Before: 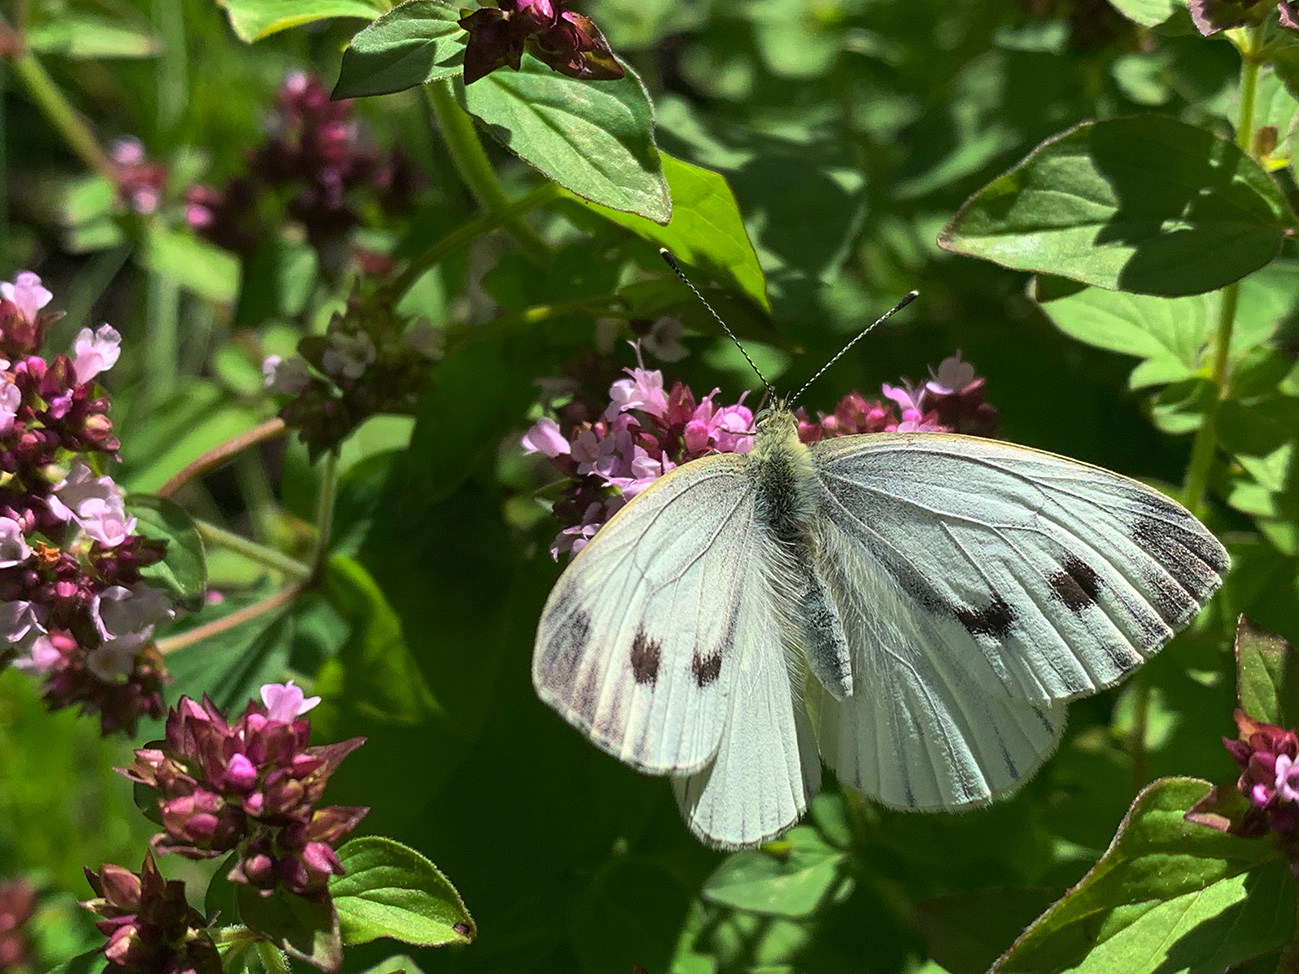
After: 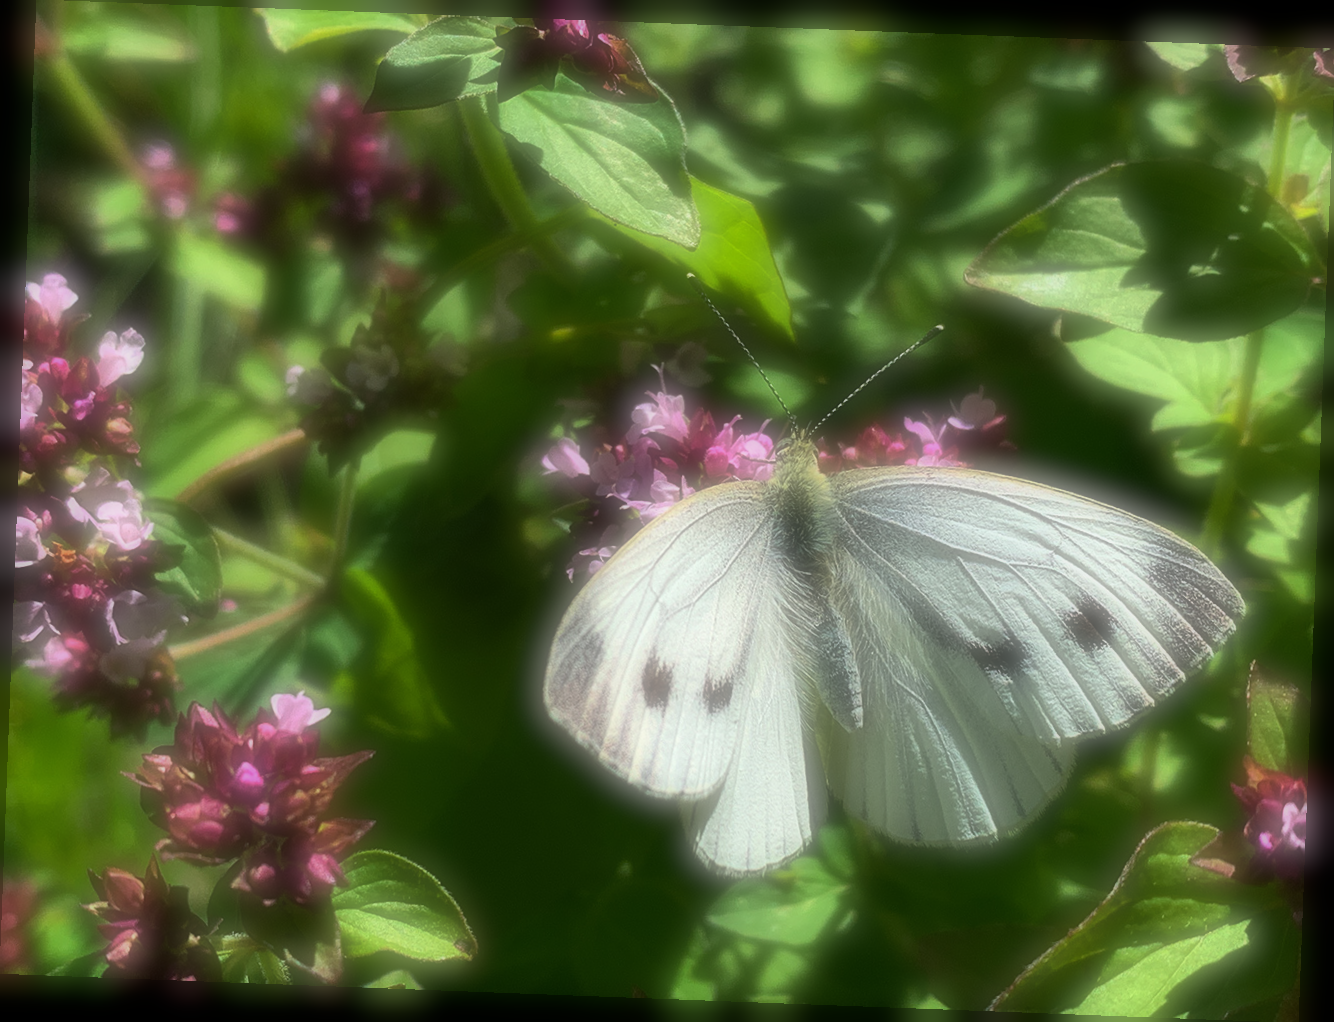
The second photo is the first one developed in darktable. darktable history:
soften: on, module defaults
rotate and perspective: rotation 2.17°, automatic cropping off
